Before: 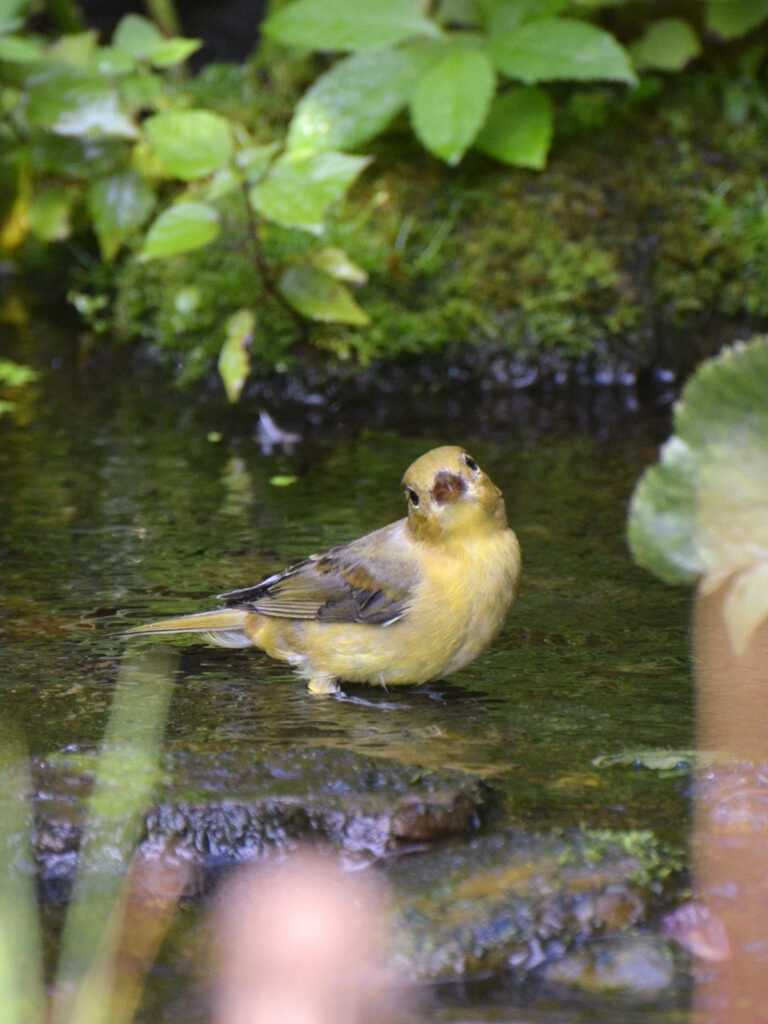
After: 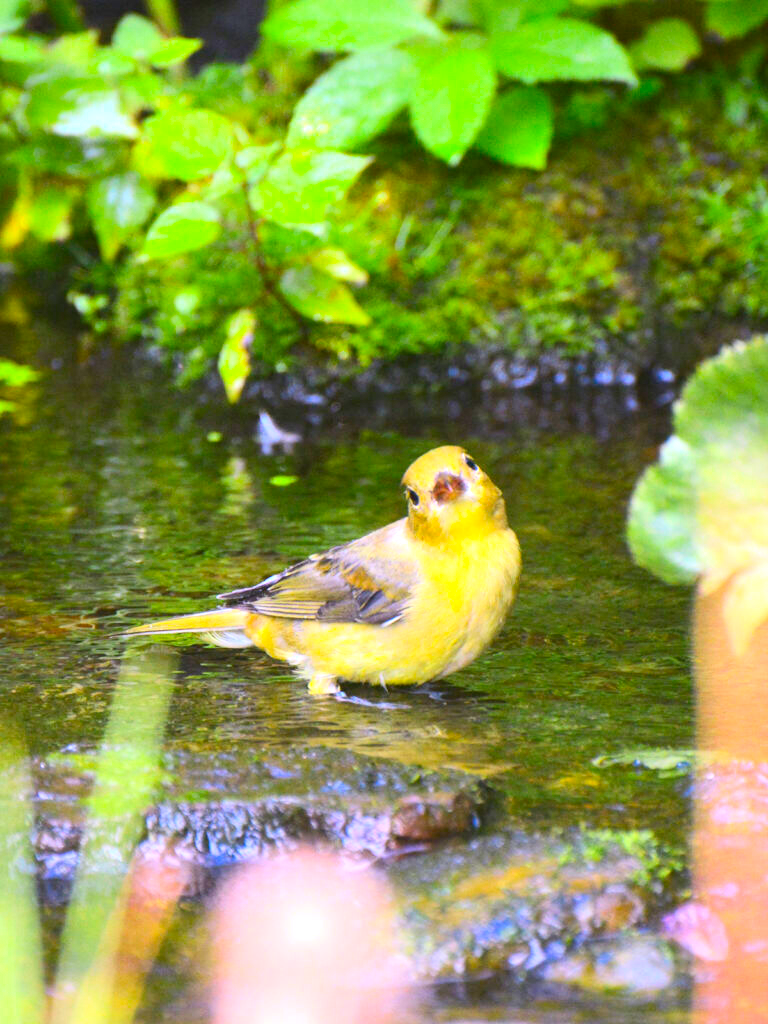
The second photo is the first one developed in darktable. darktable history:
exposure: exposure 0.7 EV, compensate highlight preservation false
contrast brightness saturation: contrast 0.2, brightness 0.2, saturation 0.8
